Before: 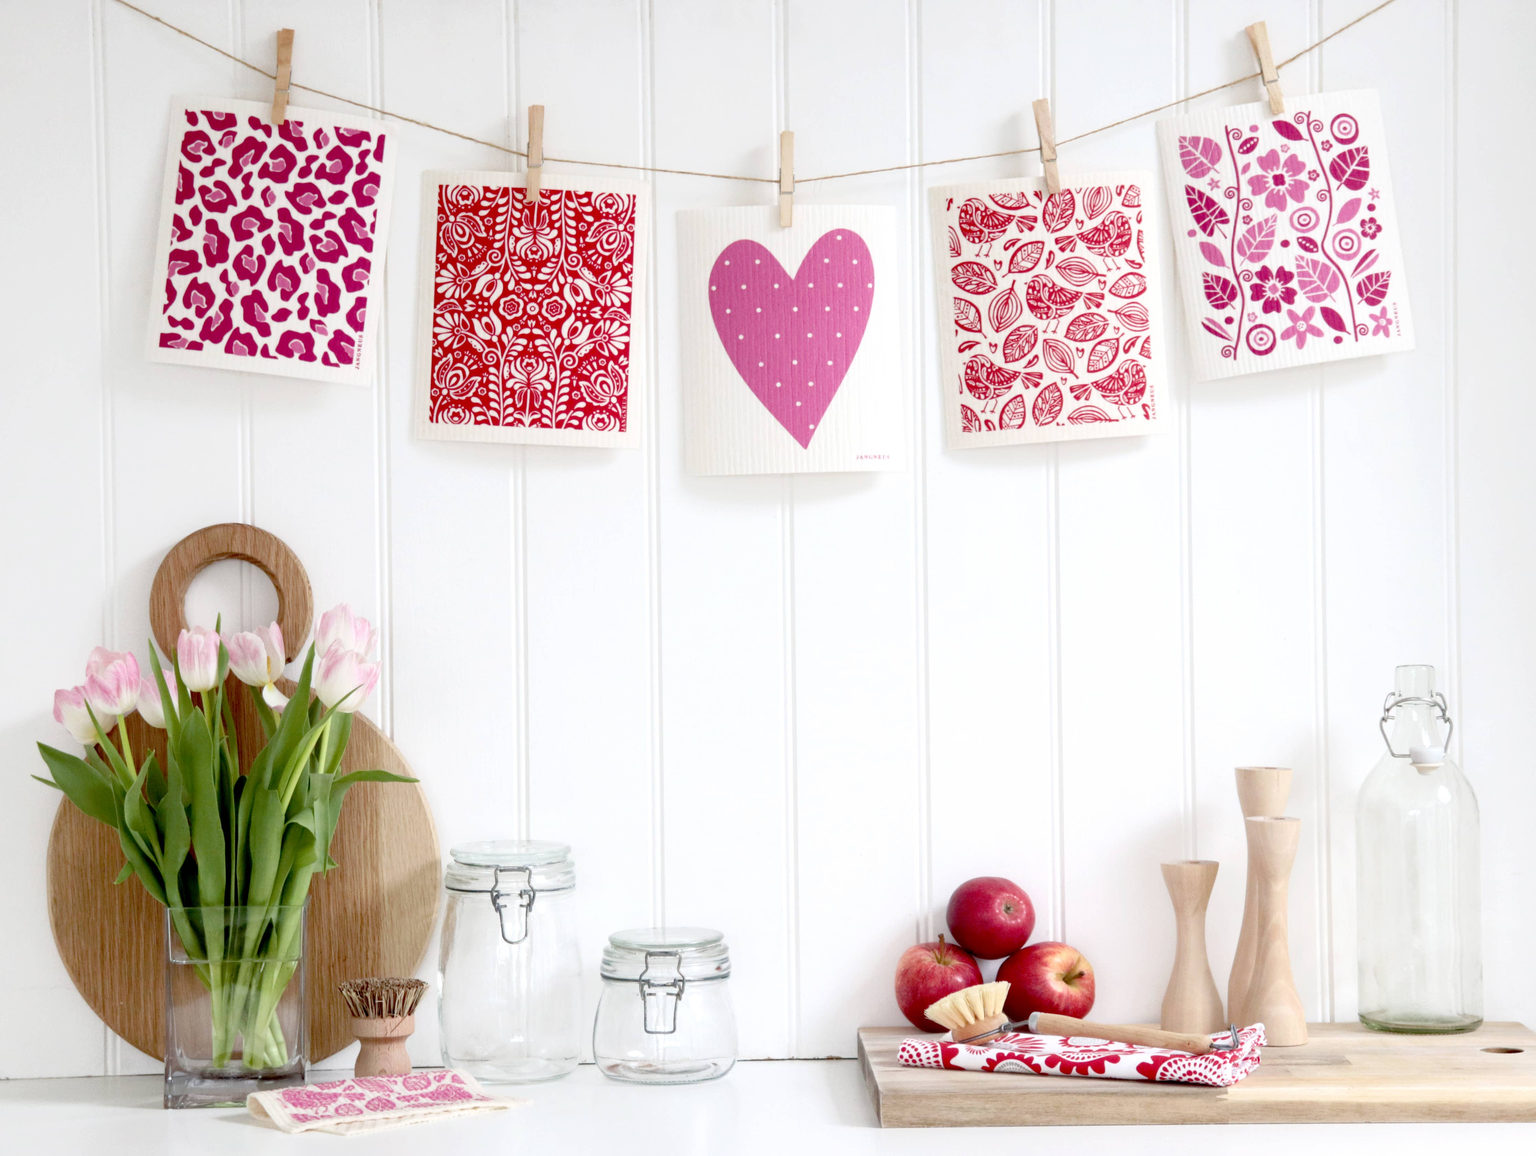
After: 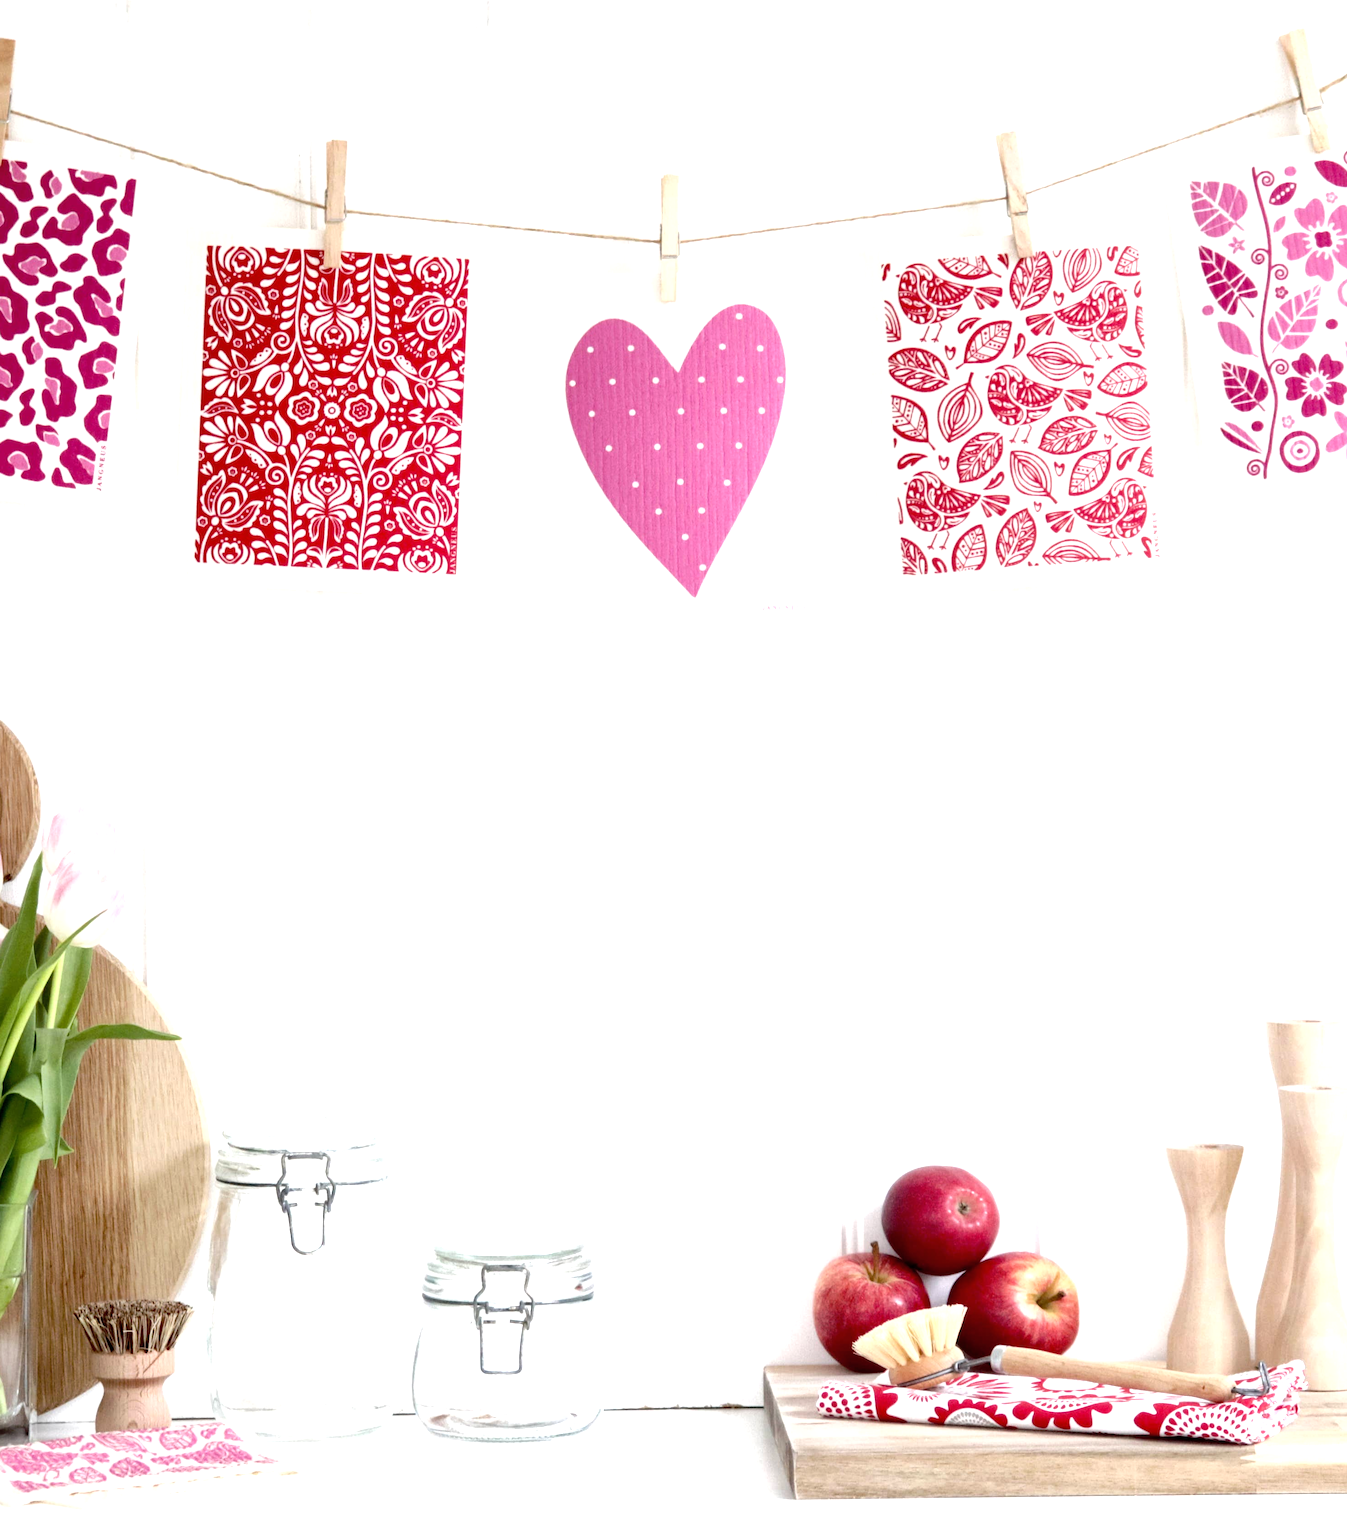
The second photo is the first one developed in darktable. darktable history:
shadows and highlights: shadows 25, highlights -25
crop and rotate: left 18.442%, right 15.508%
tone equalizer: -8 EV -0.75 EV, -7 EV -0.7 EV, -6 EV -0.6 EV, -5 EV -0.4 EV, -3 EV 0.4 EV, -2 EV 0.6 EV, -1 EV 0.7 EV, +0 EV 0.75 EV, edges refinement/feathering 500, mask exposure compensation -1.57 EV, preserve details no
